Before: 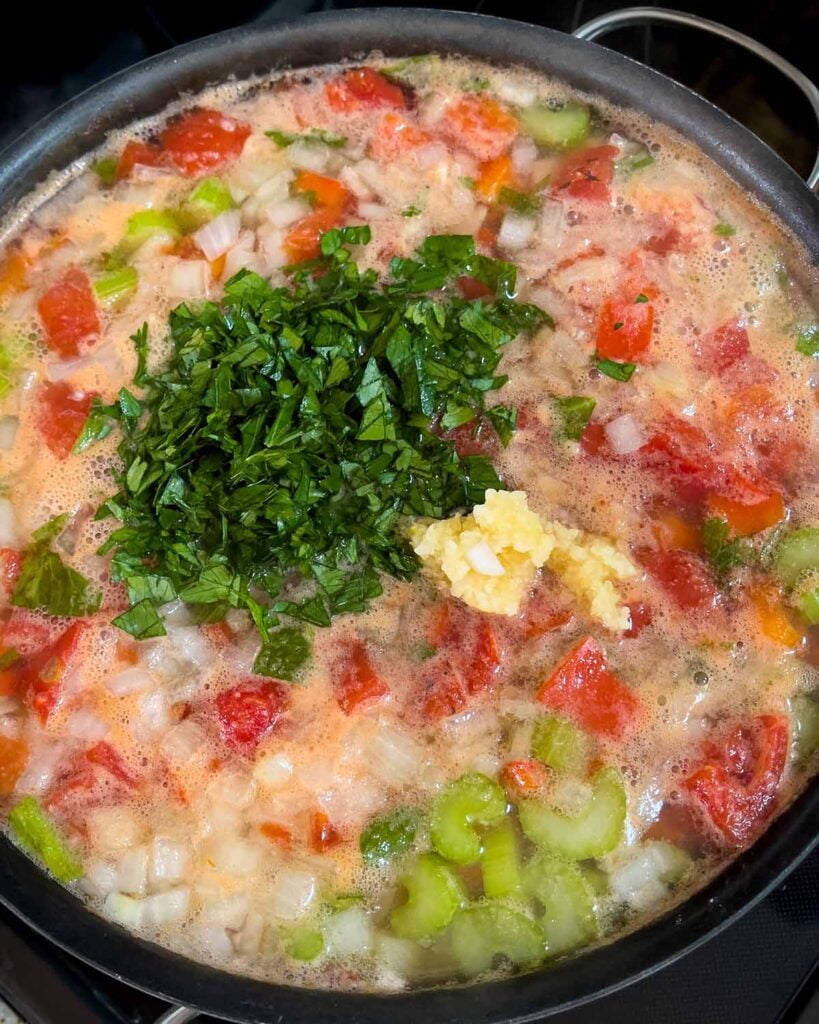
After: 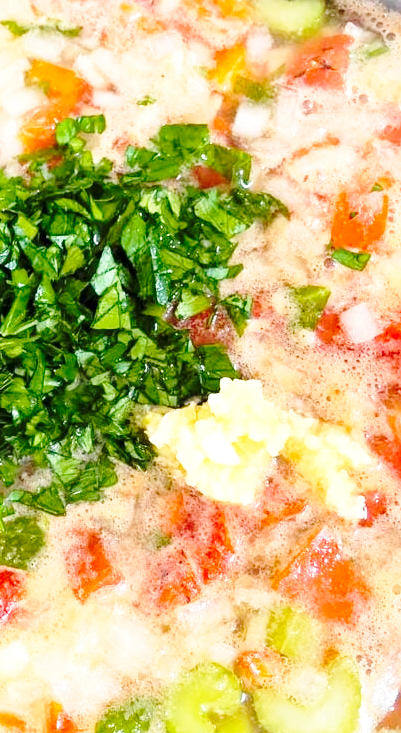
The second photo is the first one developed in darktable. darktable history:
crop: left 32.472%, top 10.923%, right 18.528%, bottom 17.429%
base curve: curves: ch0 [(0, 0) (0.032, 0.037) (0.105, 0.228) (0.435, 0.76) (0.856, 0.983) (1, 1)], preserve colors none
exposure: black level correction 0.001, exposure 0.5 EV, compensate highlight preservation false
